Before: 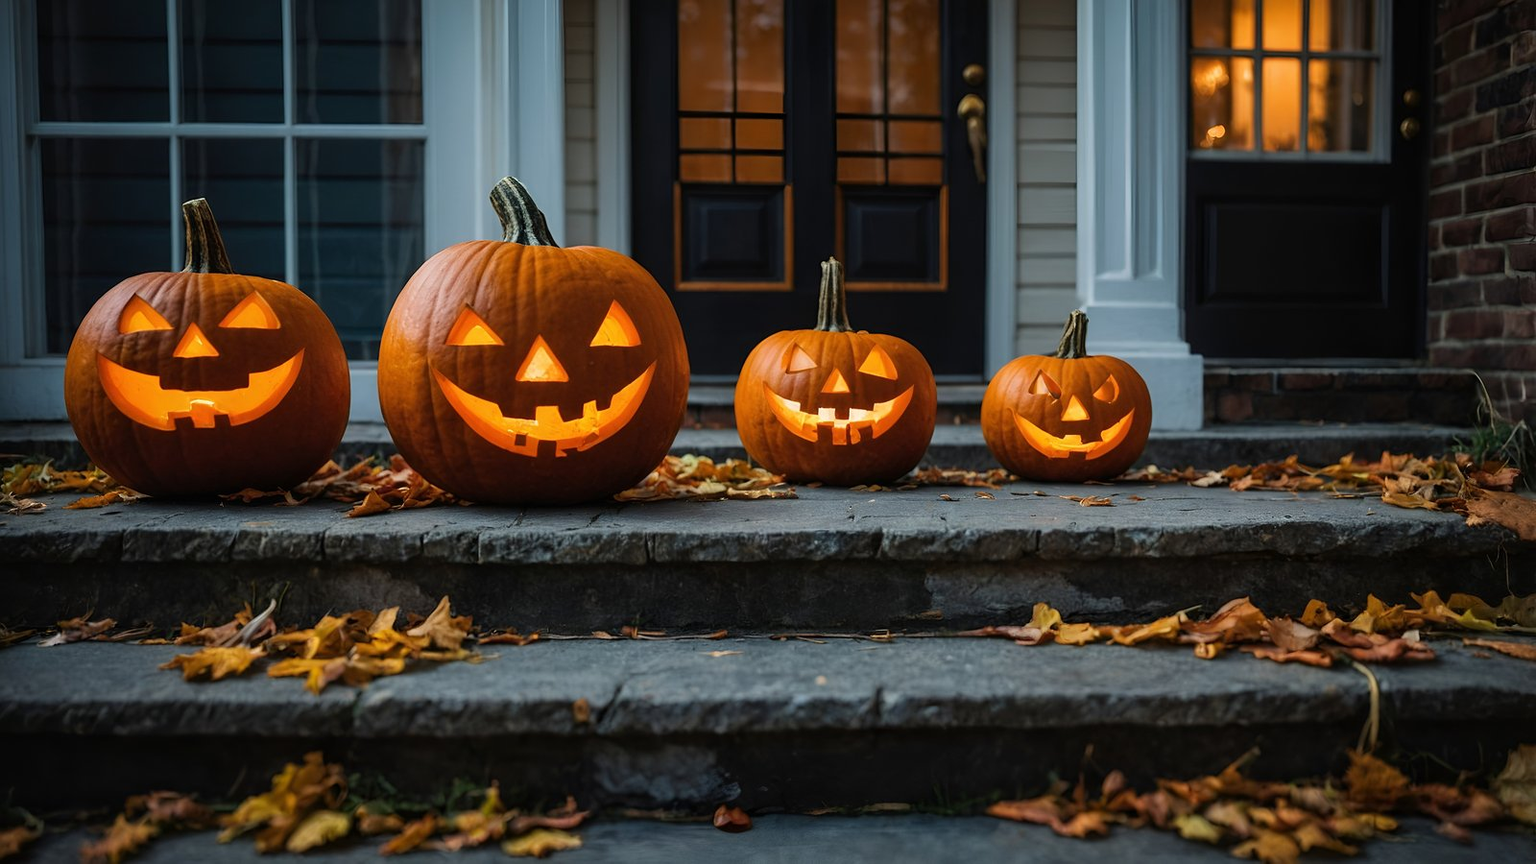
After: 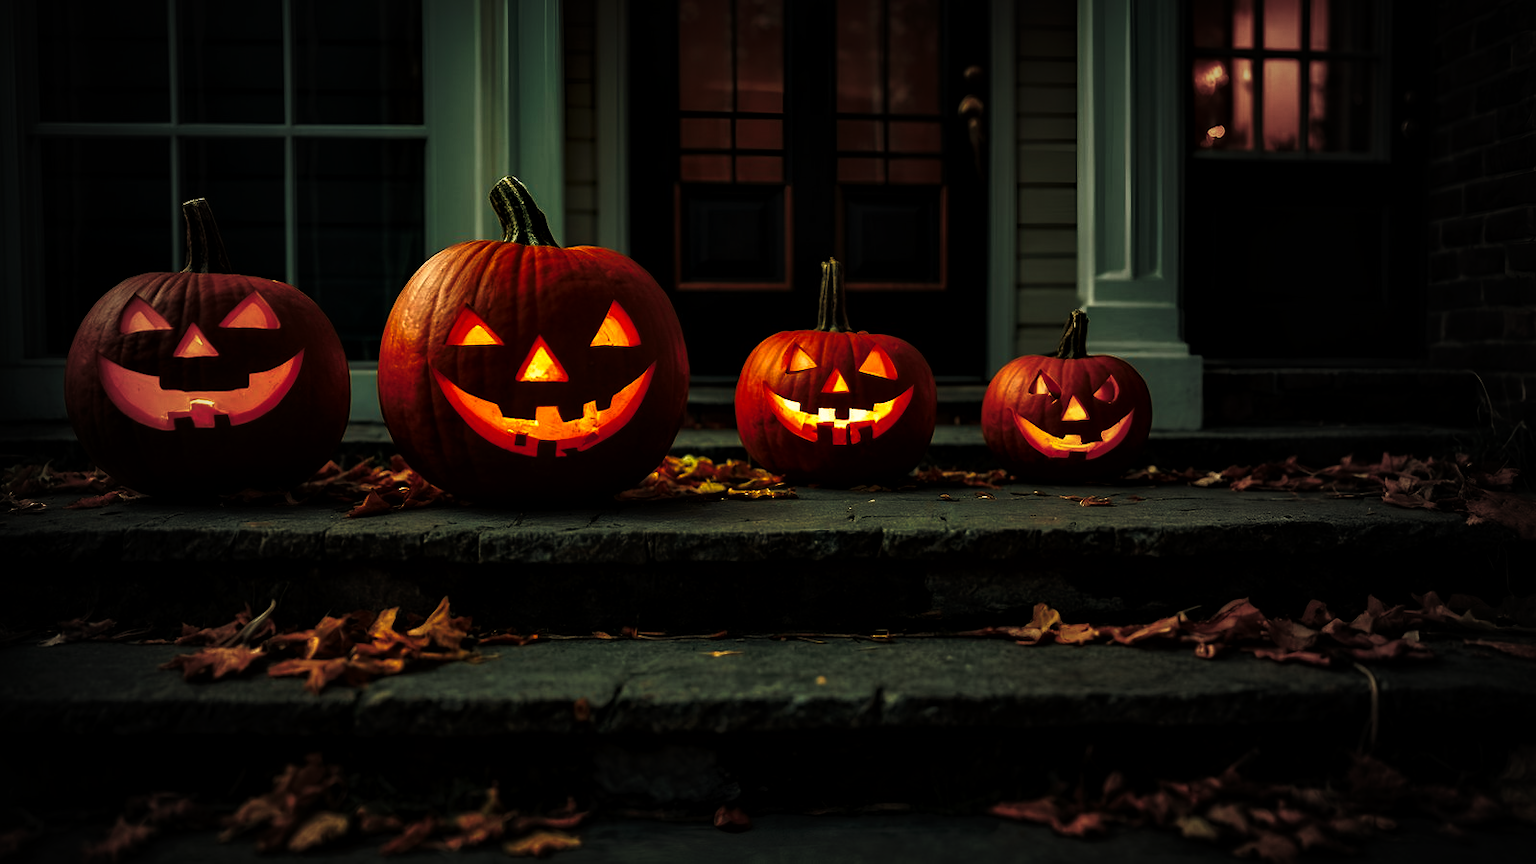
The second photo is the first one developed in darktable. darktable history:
base curve: curves: ch0 [(0, 0) (0.564, 0.291) (0.802, 0.731) (1, 1)]
tone curve: curves: ch0 [(0, 0) (0.003, 0.003) (0.011, 0.006) (0.025, 0.012) (0.044, 0.02) (0.069, 0.023) (0.1, 0.029) (0.136, 0.037) (0.177, 0.058) (0.224, 0.084) (0.277, 0.137) (0.335, 0.209) (0.399, 0.336) (0.468, 0.478) (0.543, 0.63) (0.623, 0.789) (0.709, 0.903) (0.801, 0.967) (0.898, 0.987) (1, 1)], preserve colors none
white balance: red 1.08, blue 0.791
vignetting: fall-off start 33.76%, fall-off radius 64.94%, brightness -0.575, center (-0.12, -0.002), width/height ratio 0.959
local contrast: mode bilateral grid, contrast 20, coarseness 50, detail 141%, midtone range 0.2
